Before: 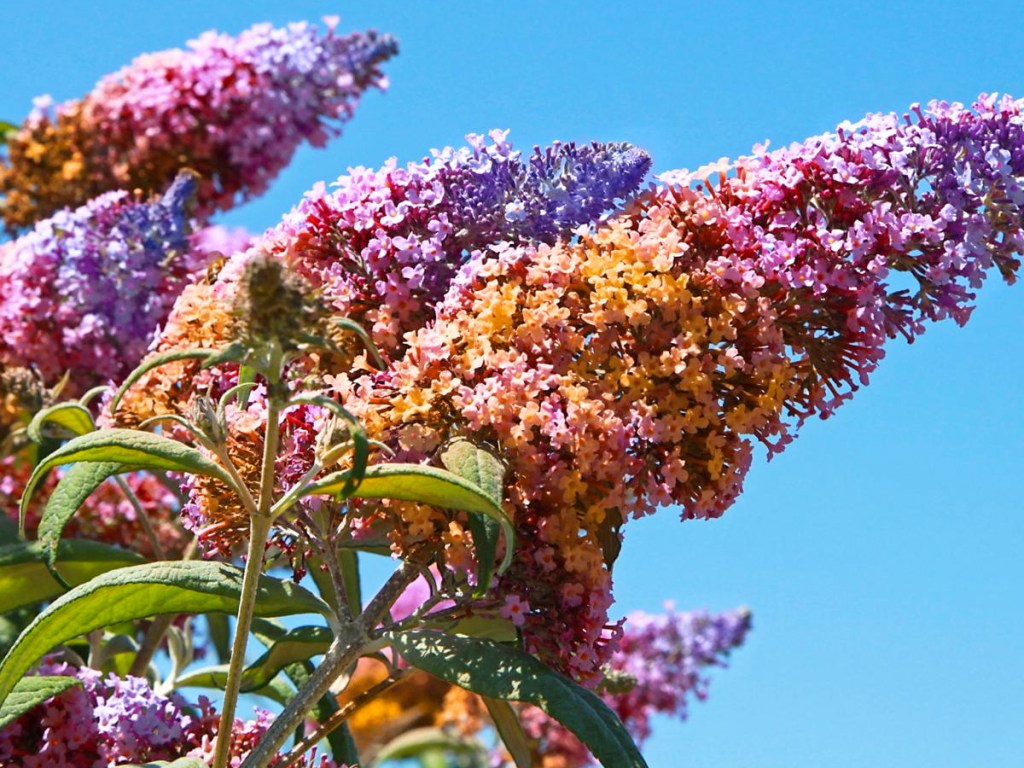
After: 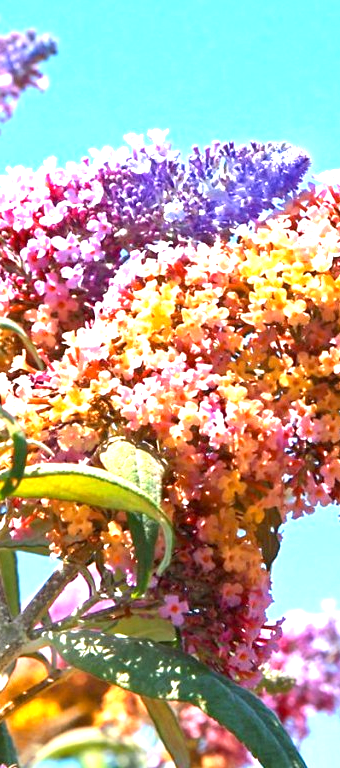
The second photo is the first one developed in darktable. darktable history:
crop: left 33.315%, right 33.449%
exposure: black level correction 0.001, exposure 1.399 EV, compensate highlight preservation false
